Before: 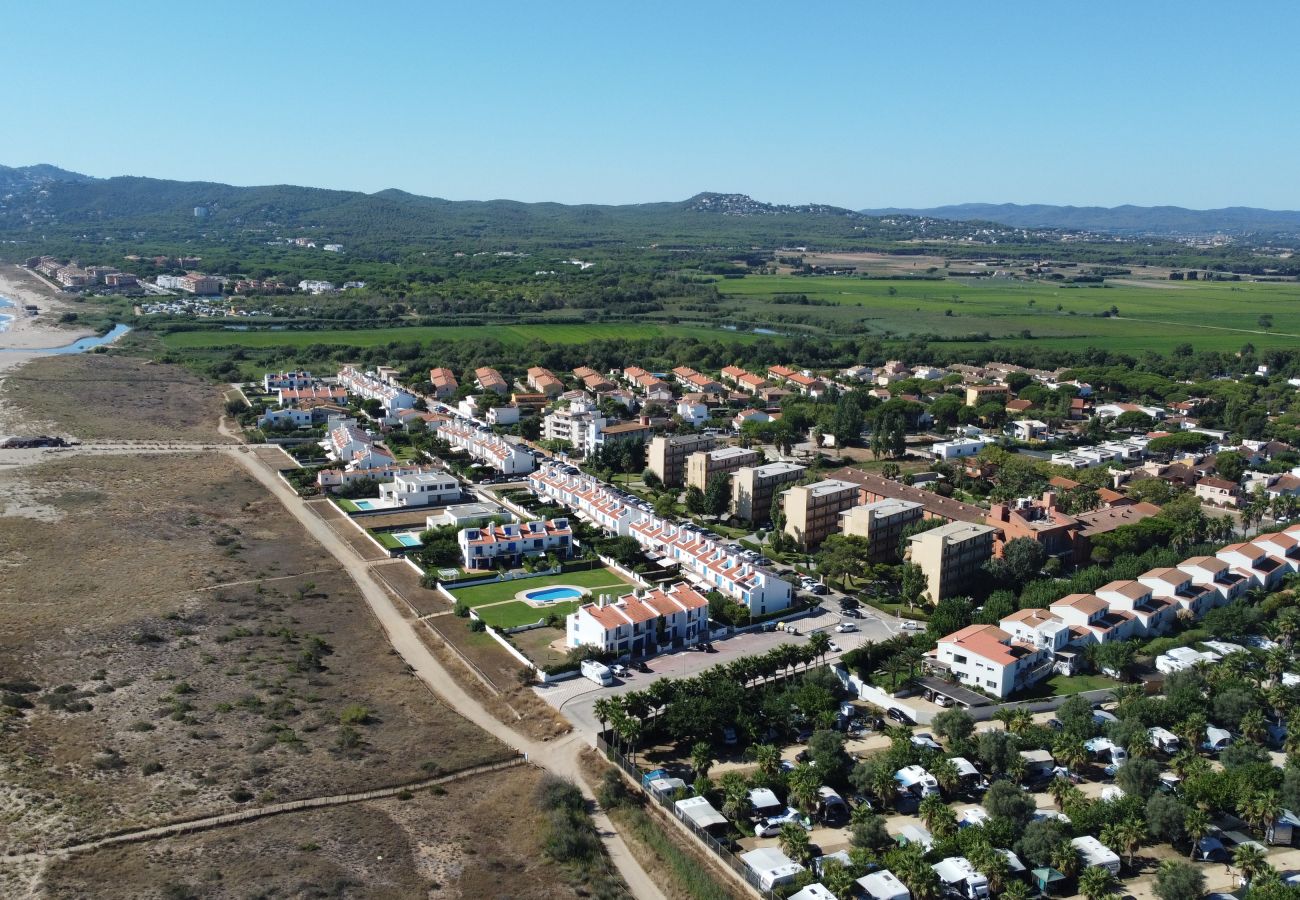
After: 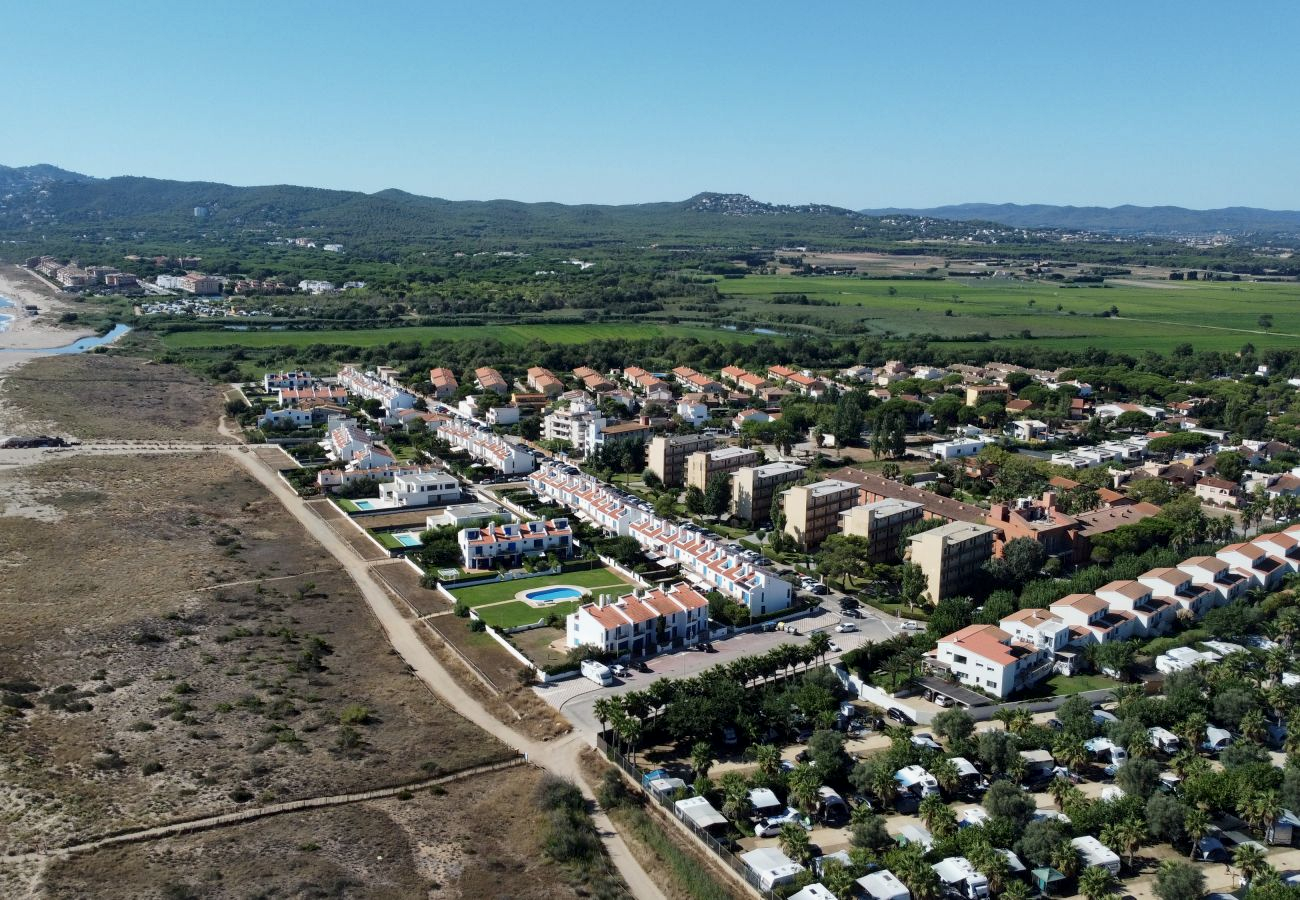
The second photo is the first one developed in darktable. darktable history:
local contrast: mode bilateral grid, contrast 20, coarseness 50, detail 140%, midtone range 0.2
exposure: exposure -0.153 EV, compensate highlight preservation false
